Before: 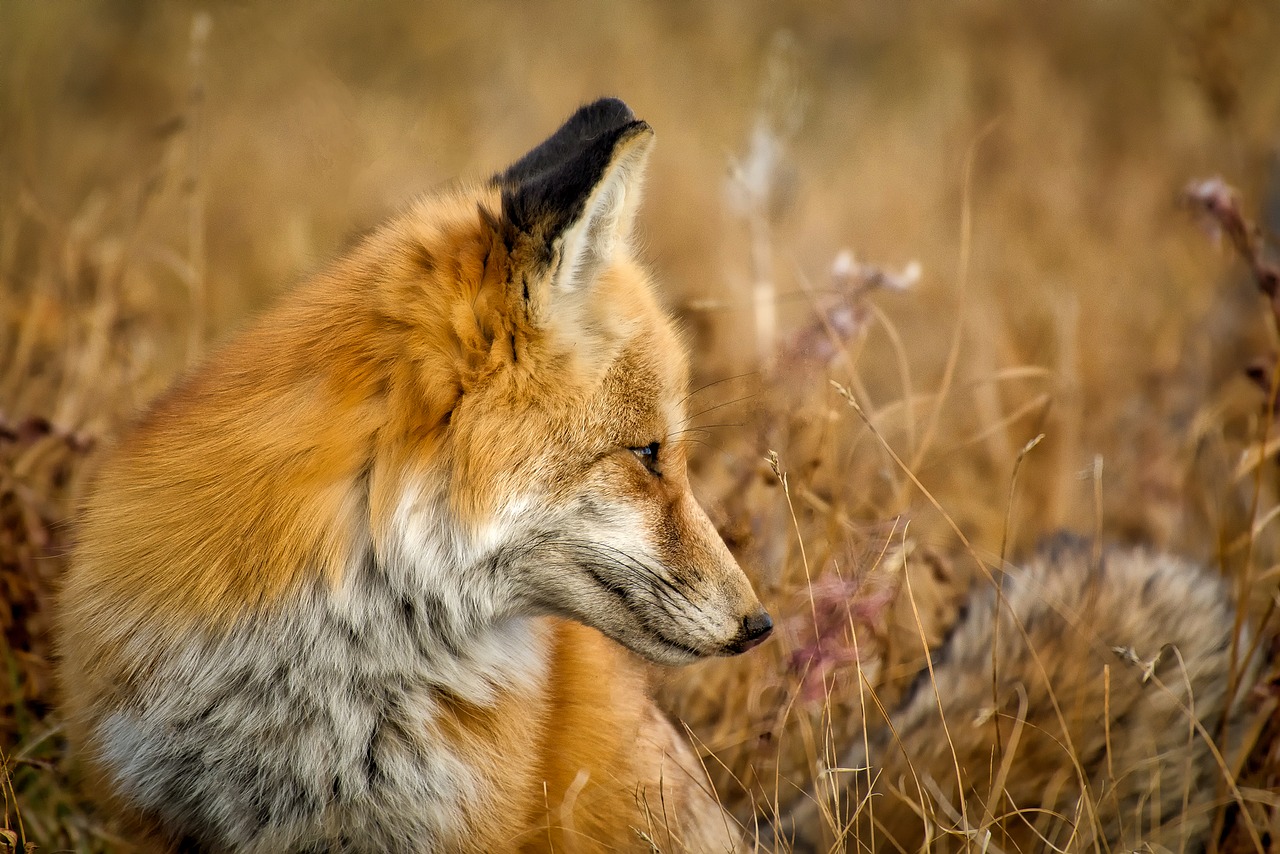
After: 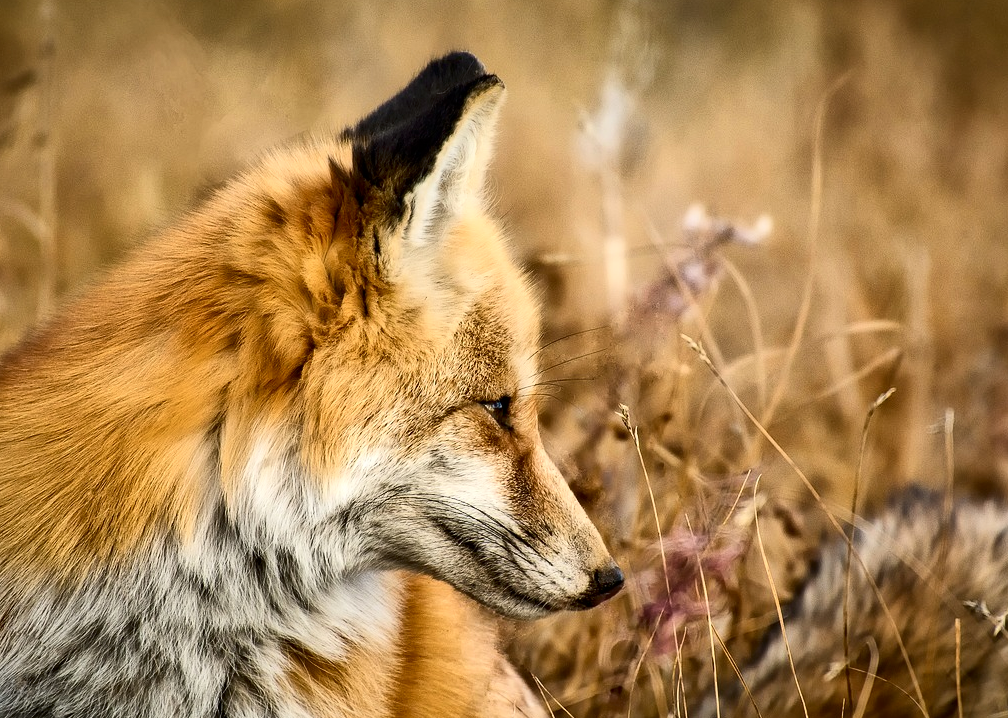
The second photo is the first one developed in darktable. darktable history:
contrast brightness saturation: contrast 0.297
crop: left 11.651%, top 5.415%, right 9.583%, bottom 10.449%
